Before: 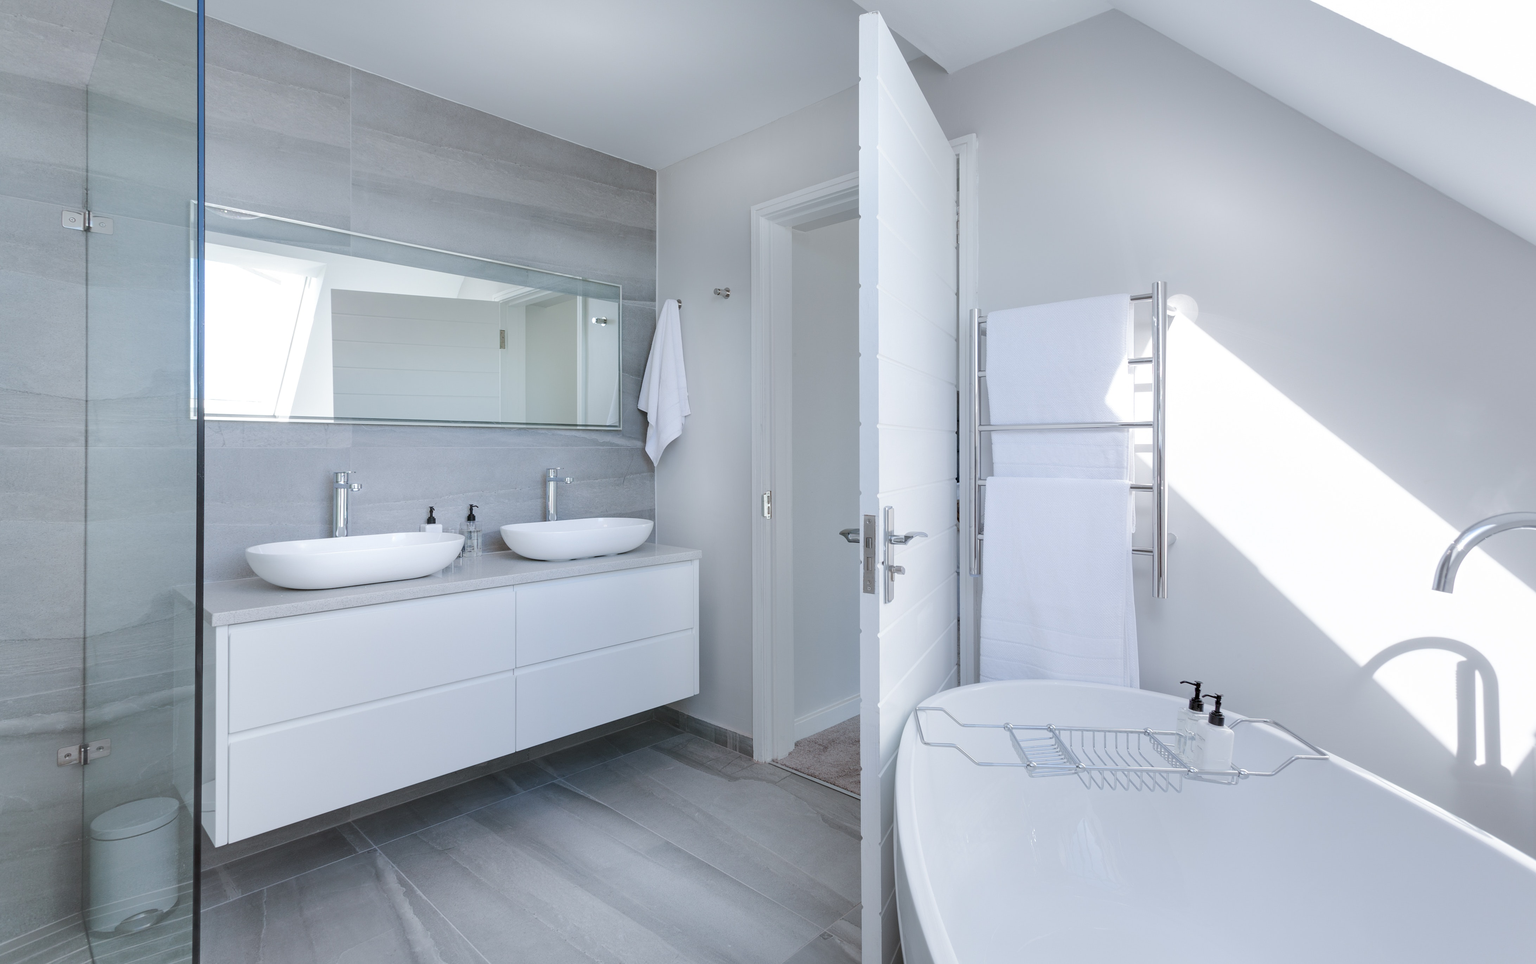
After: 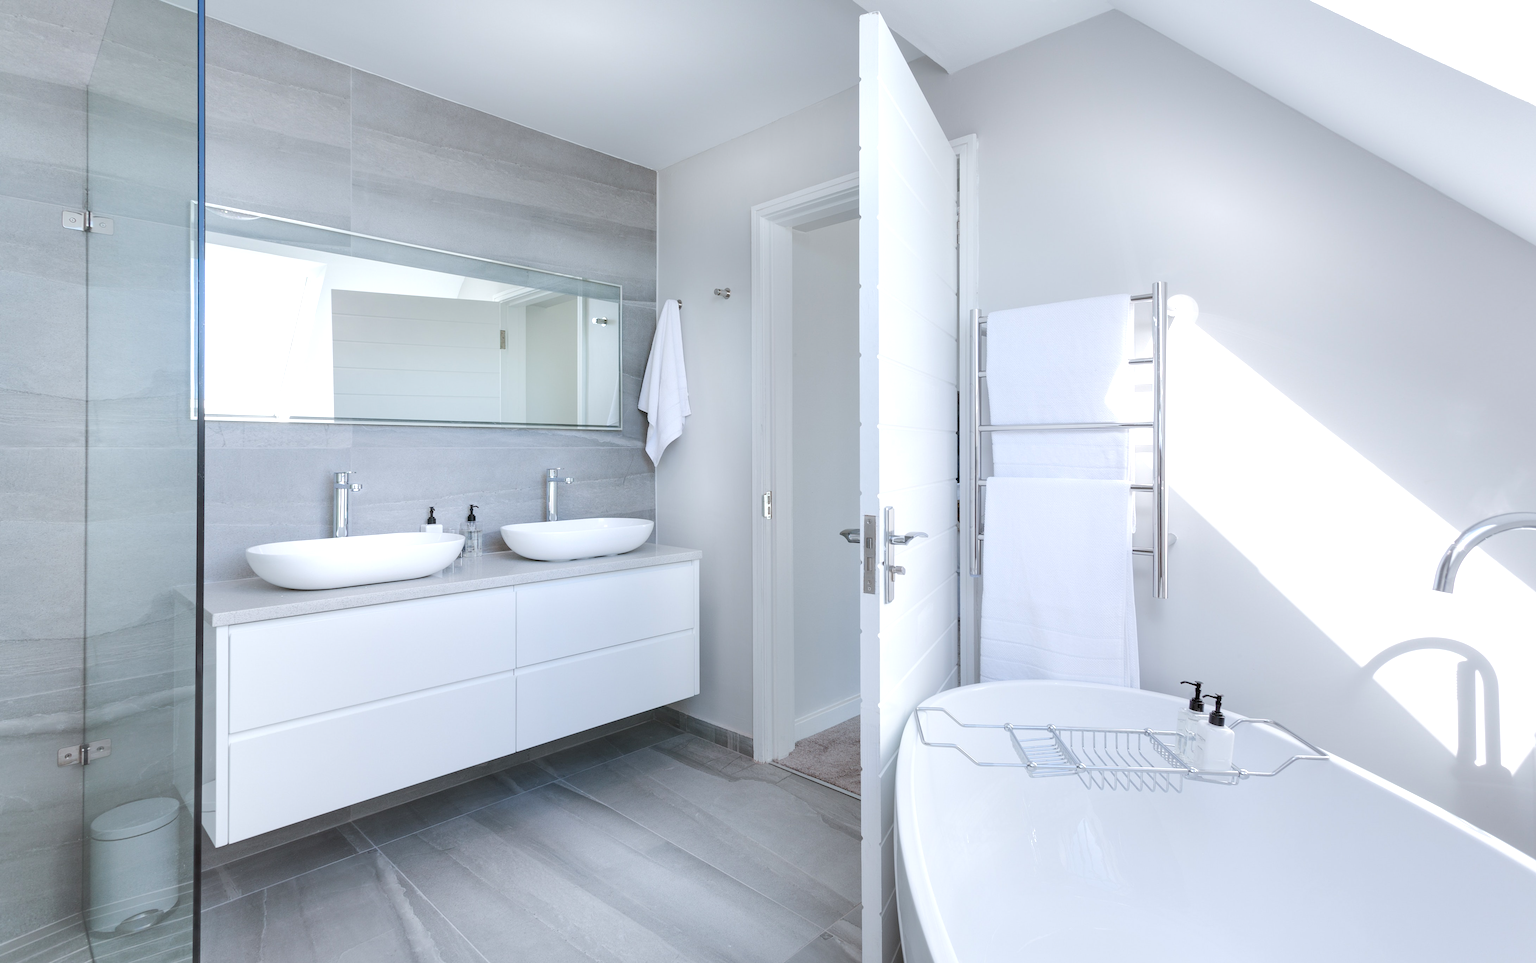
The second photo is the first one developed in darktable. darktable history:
exposure: exposure 0.373 EV, compensate exposure bias true, compensate highlight preservation false
